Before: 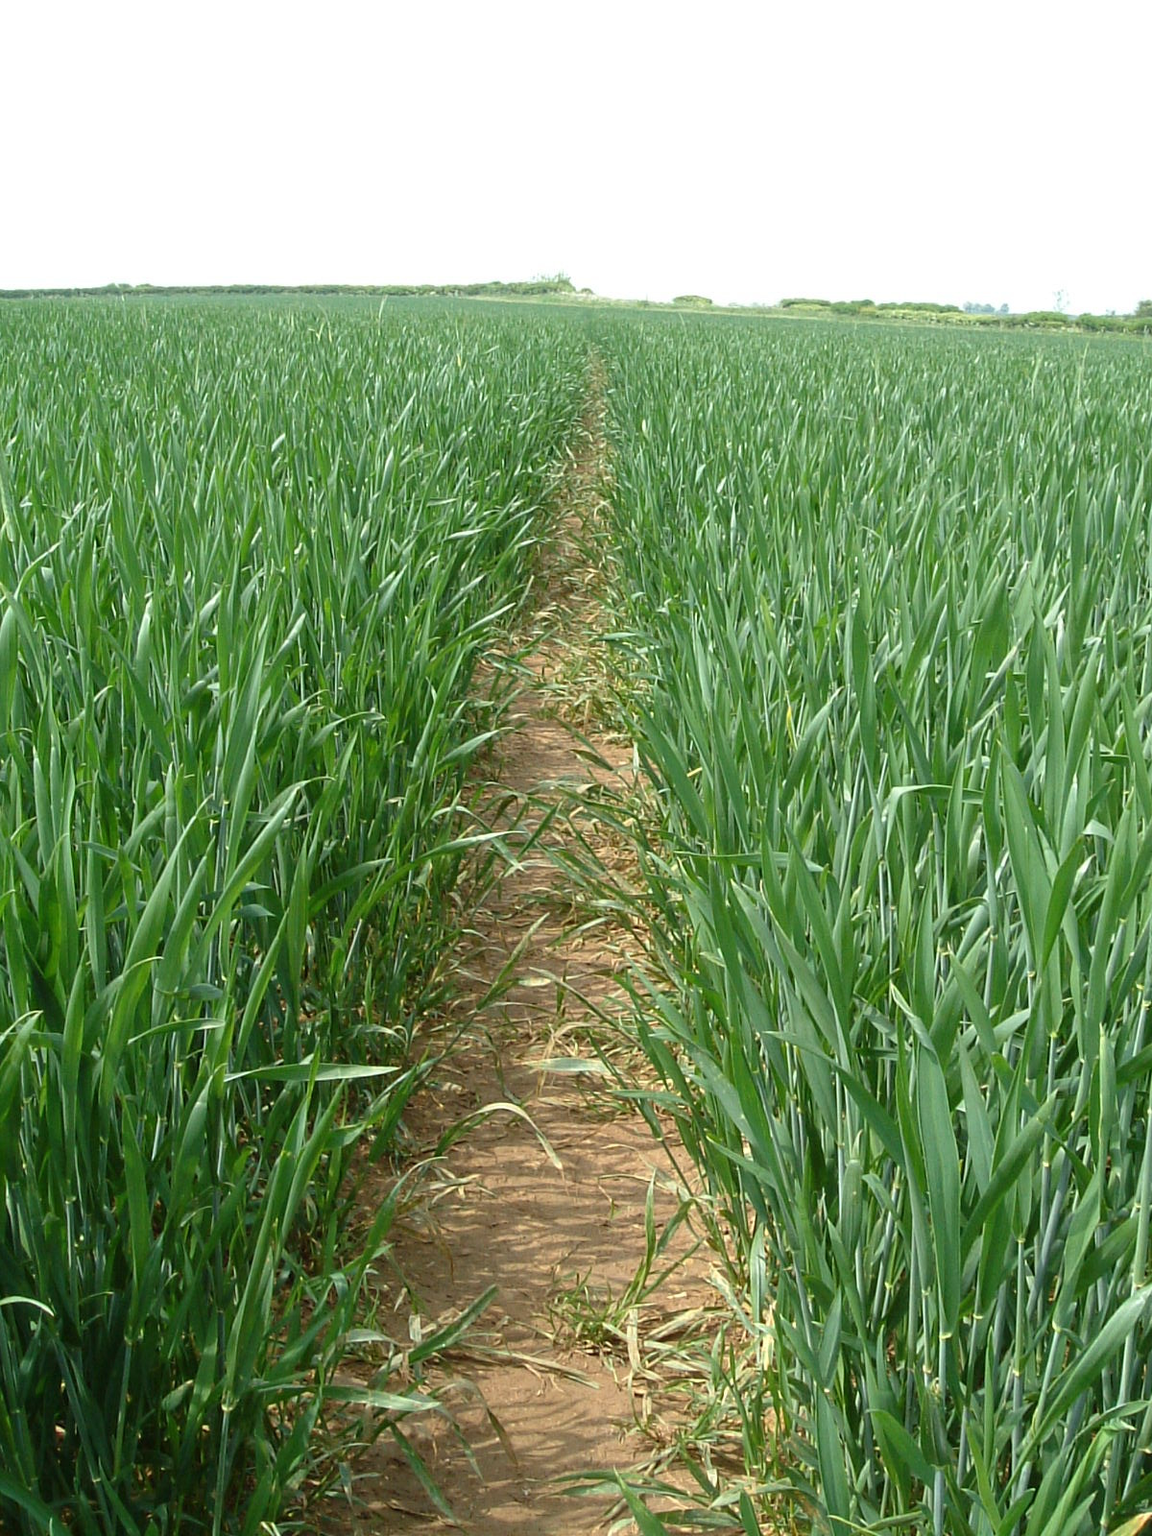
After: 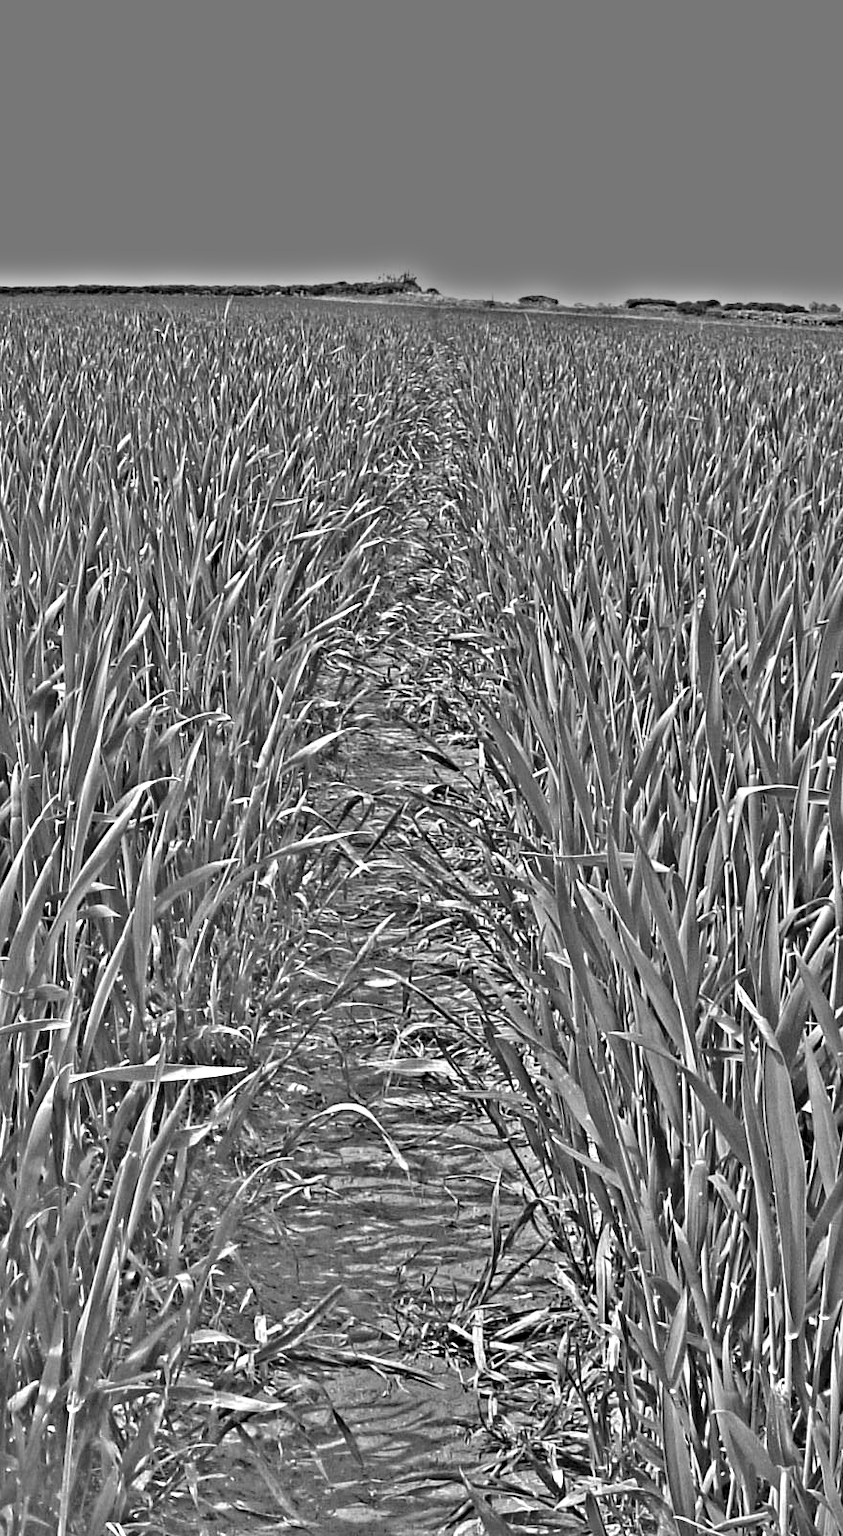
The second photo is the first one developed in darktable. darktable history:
crop: left 13.443%, right 13.31%
highpass: on, module defaults
